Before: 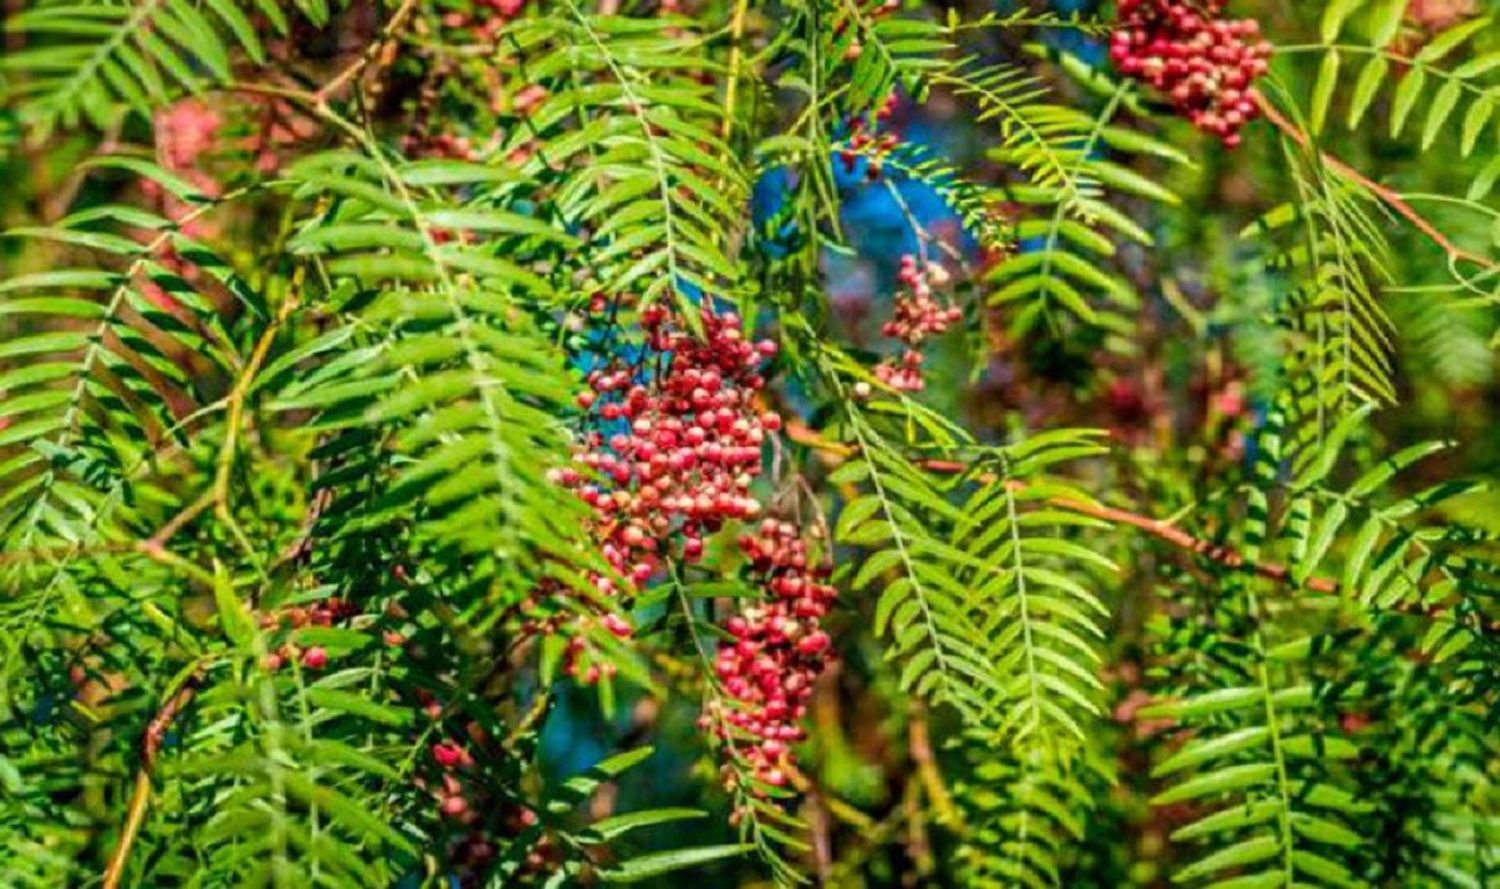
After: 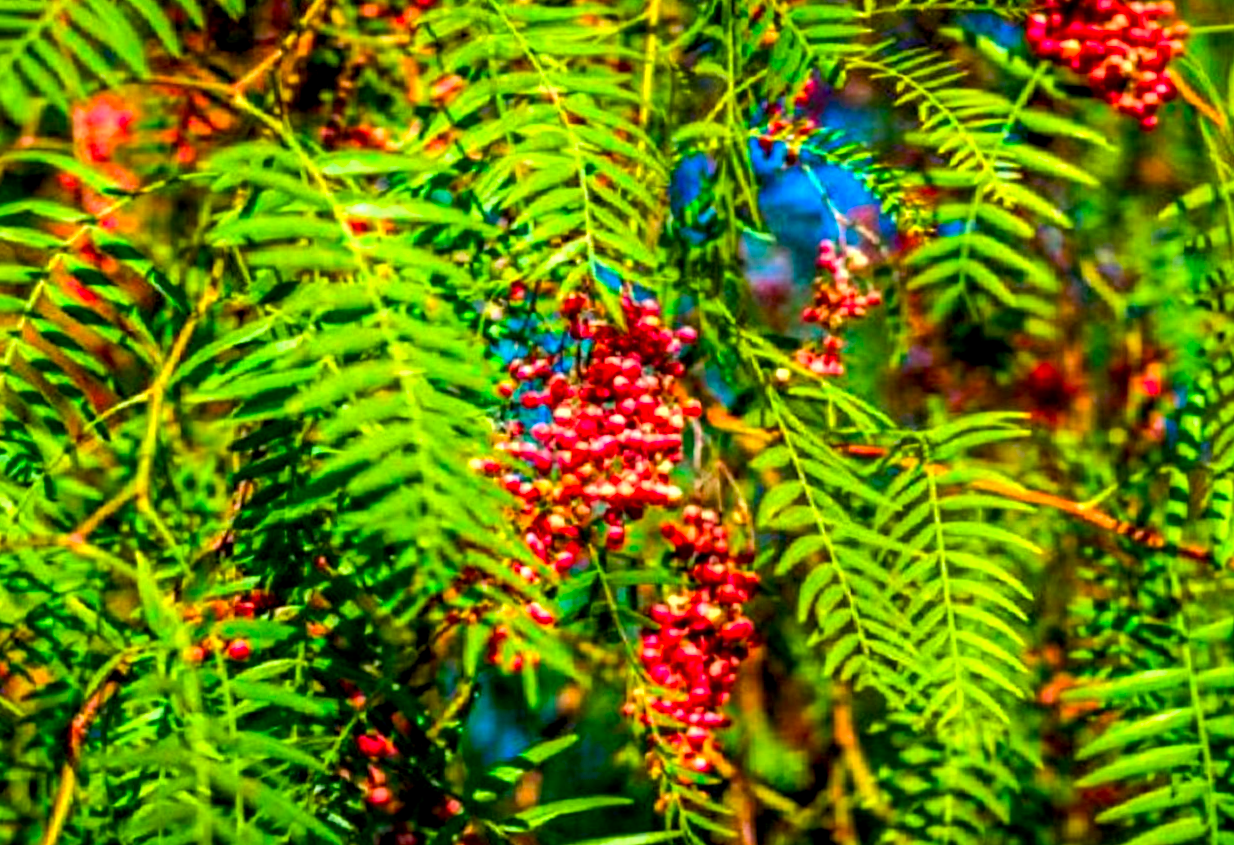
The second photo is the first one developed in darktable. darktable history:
exposure: black level correction 0.007, exposure 0.159 EV, compensate highlight preservation false
crop and rotate: angle 0.658°, left 4.446%, top 0.58%, right 11.631%, bottom 2.47%
color correction: highlights b* 0.034, saturation 1.31
tone equalizer: -8 EV -0.445 EV, -7 EV -0.406 EV, -6 EV -0.33 EV, -5 EV -0.258 EV, -3 EV 0.191 EV, -2 EV 0.32 EV, -1 EV 0.385 EV, +0 EV 0.386 EV, edges refinement/feathering 500, mask exposure compensation -1.57 EV, preserve details no
color balance rgb: power › luminance 1.122%, power › chroma 0.389%, power › hue 37.13°, perceptual saturation grading › global saturation 19.713%, global vibrance 31.543%
